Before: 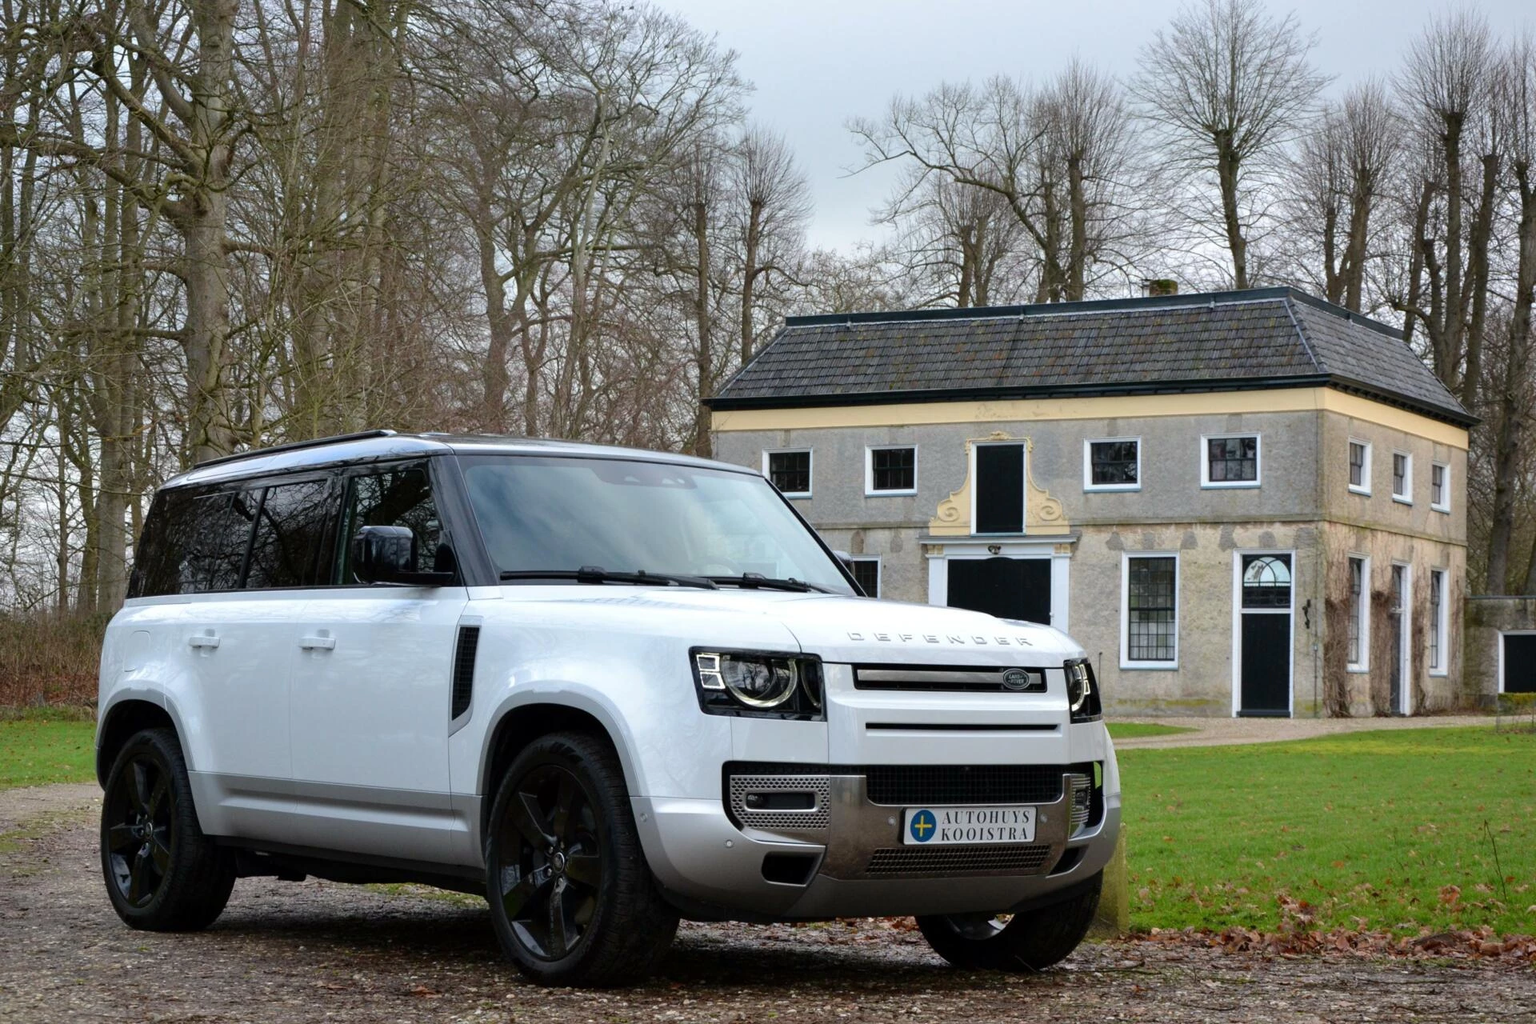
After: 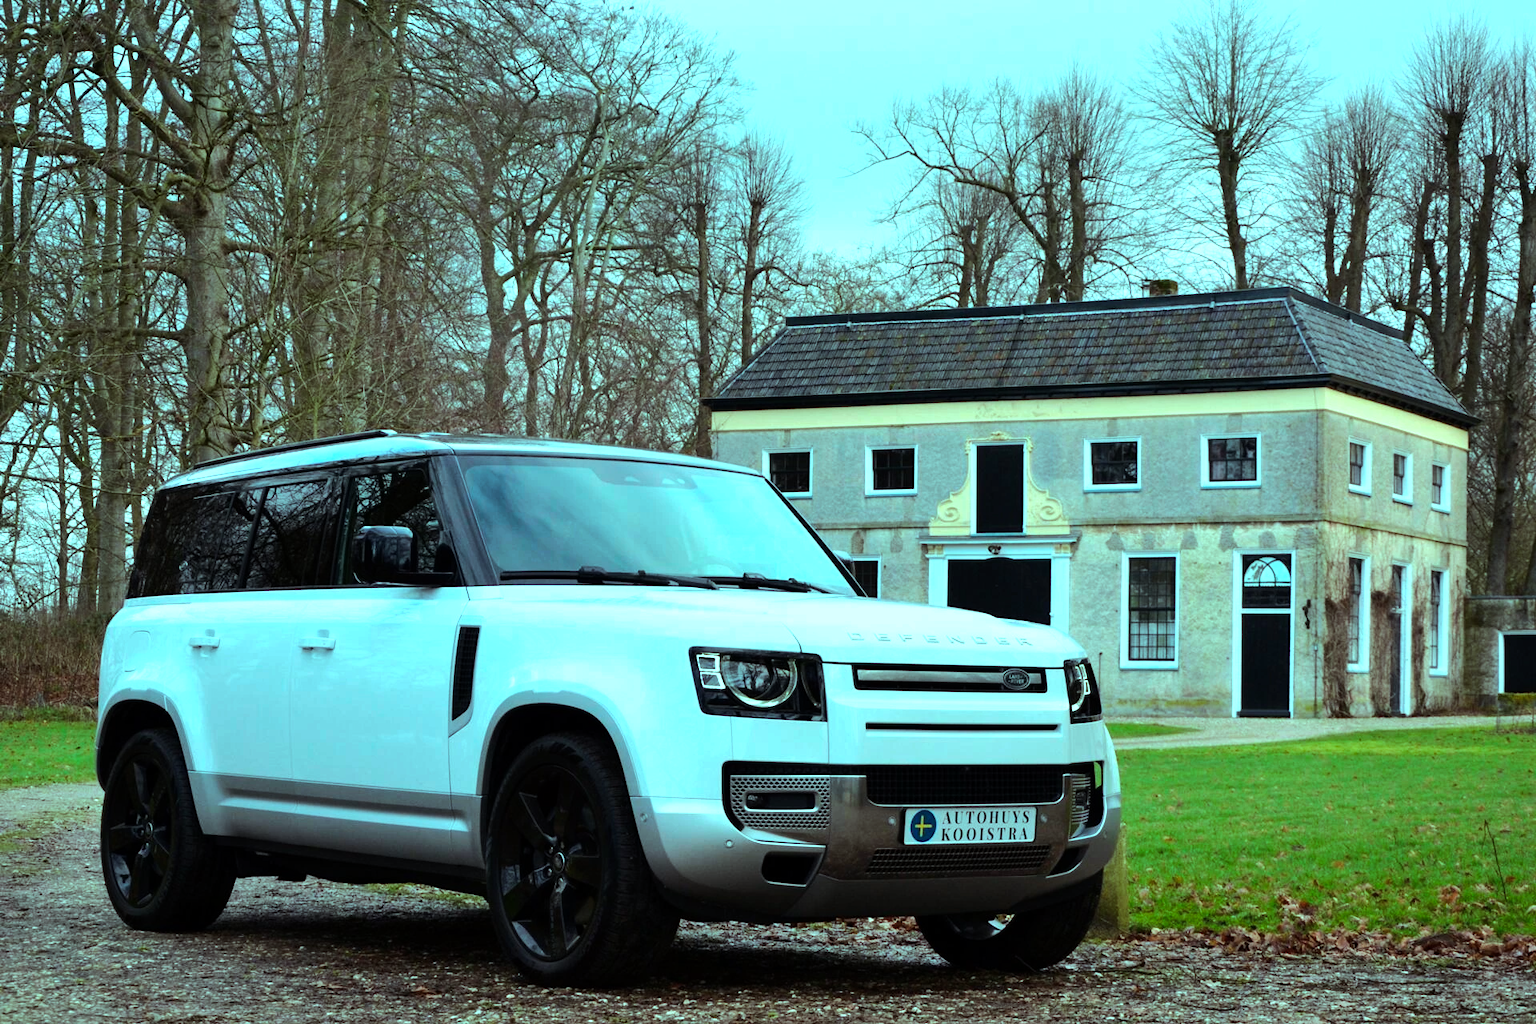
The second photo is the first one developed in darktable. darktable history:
color balance rgb: power › chroma 0.526%, power › hue 259.87°, highlights gain › chroma 7.473%, highlights gain › hue 183.88°, perceptual saturation grading › global saturation -1.732%, perceptual saturation grading › highlights -8.166%, perceptual saturation grading › mid-tones 8.264%, perceptual saturation grading › shadows 4.604%, perceptual brilliance grading › highlights 18.12%, perceptual brilliance grading › mid-tones 32.786%, perceptual brilliance grading › shadows -31.531%, global vibrance 20%
